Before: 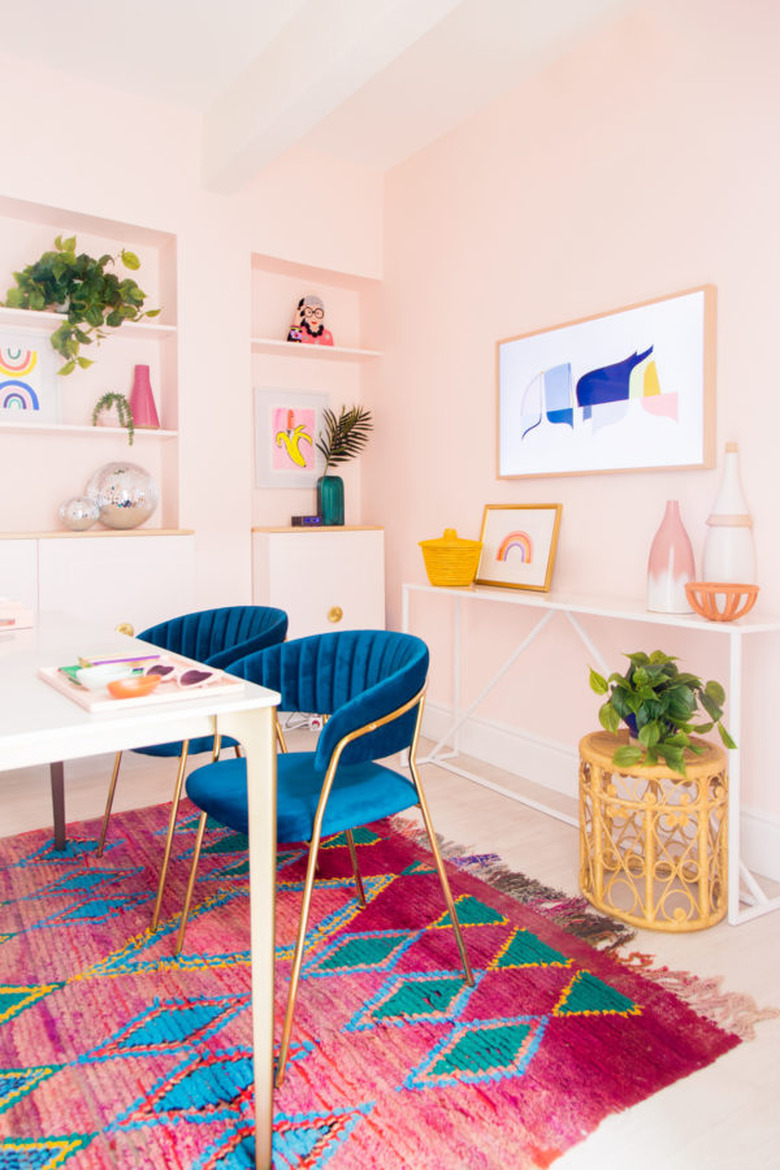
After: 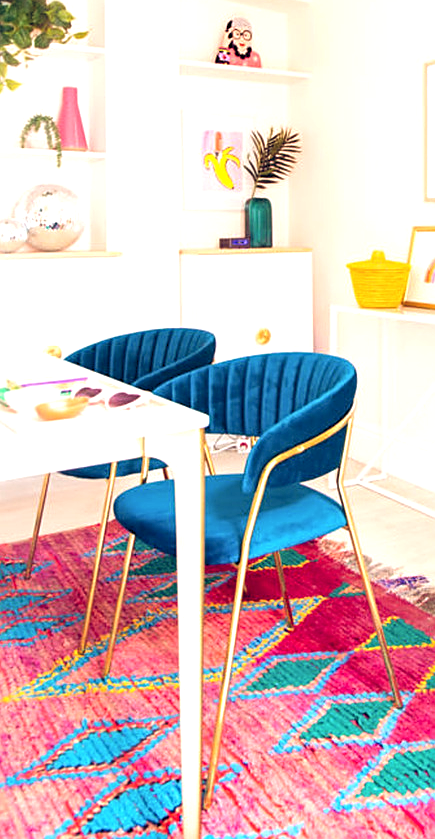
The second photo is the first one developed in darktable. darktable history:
exposure: black level correction 0, exposure 0.697 EV, compensate highlight preservation false
crop: left 9.253%, top 23.807%, right 34.963%, bottom 4.408%
sharpen: on, module defaults
color balance rgb: power › chroma 2.521%, power › hue 68.41°, global offset › luminance -0.286%, global offset › chroma 0.31%, global offset › hue 258.43°, perceptual saturation grading › global saturation 0.159%
